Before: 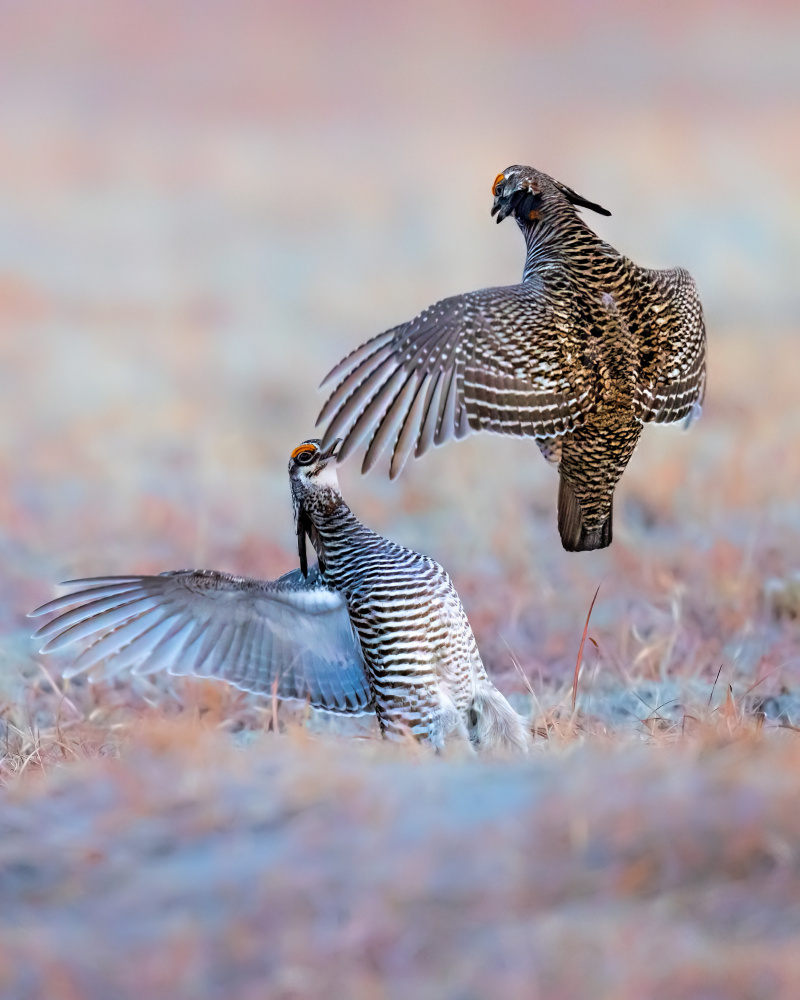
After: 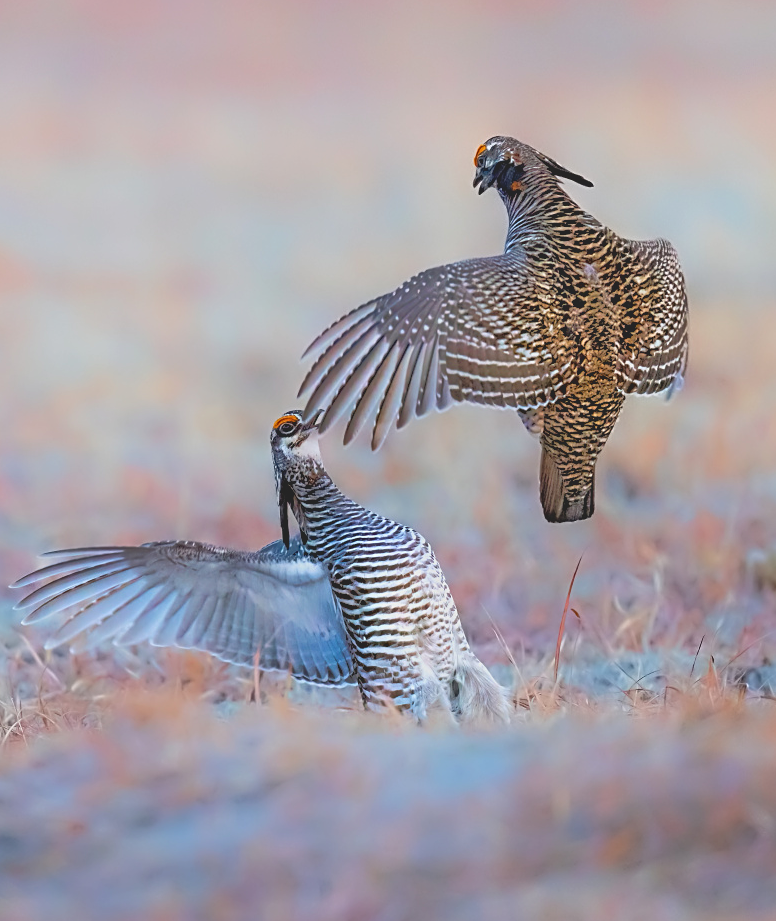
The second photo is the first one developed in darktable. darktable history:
crop: left 2.253%, top 2.937%, right 0.738%, bottom 4.911%
tone equalizer: -8 EV -0.534 EV, -7 EV -0.35 EV, -6 EV -0.109 EV, -5 EV 0.428 EV, -4 EV 0.948 EV, -3 EV 0.796 EV, -2 EV -0.014 EV, -1 EV 0.142 EV, +0 EV -0.017 EV, mask exposure compensation -0.49 EV
shadows and highlights: shadows 0.786, highlights 40.06
sharpen: on, module defaults
contrast brightness saturation: contrast -0.281
